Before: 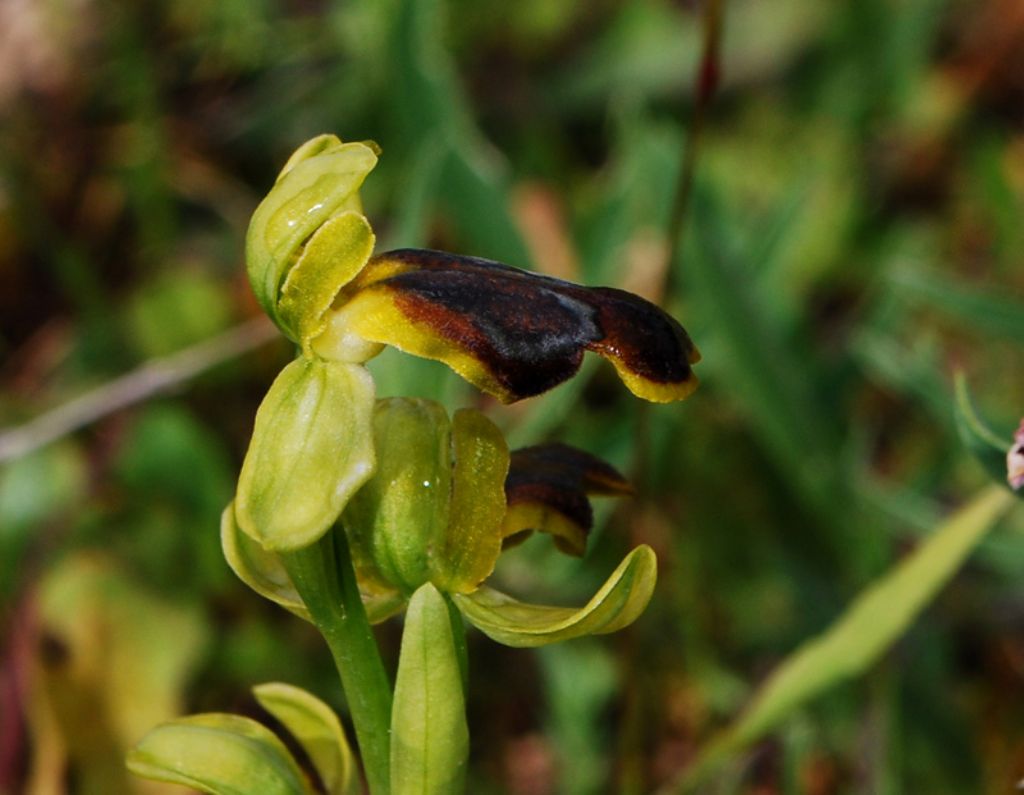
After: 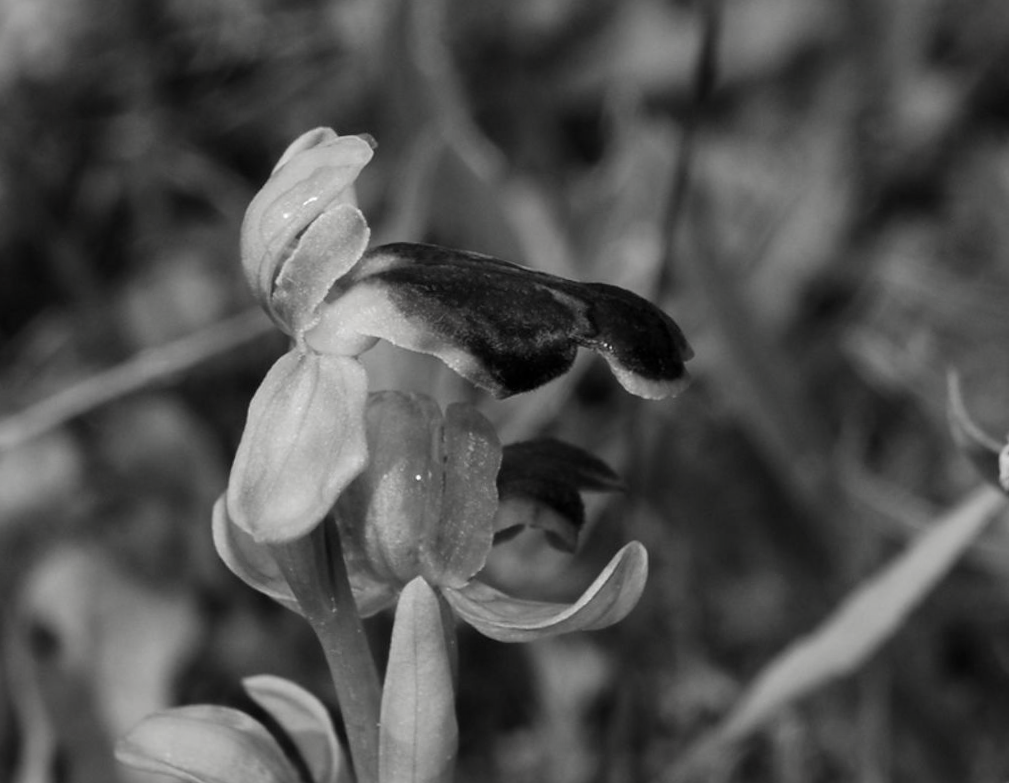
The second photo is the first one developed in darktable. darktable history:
crop and rotate: angle -0.659°
contrast brightness saturation: saturation -0.985
